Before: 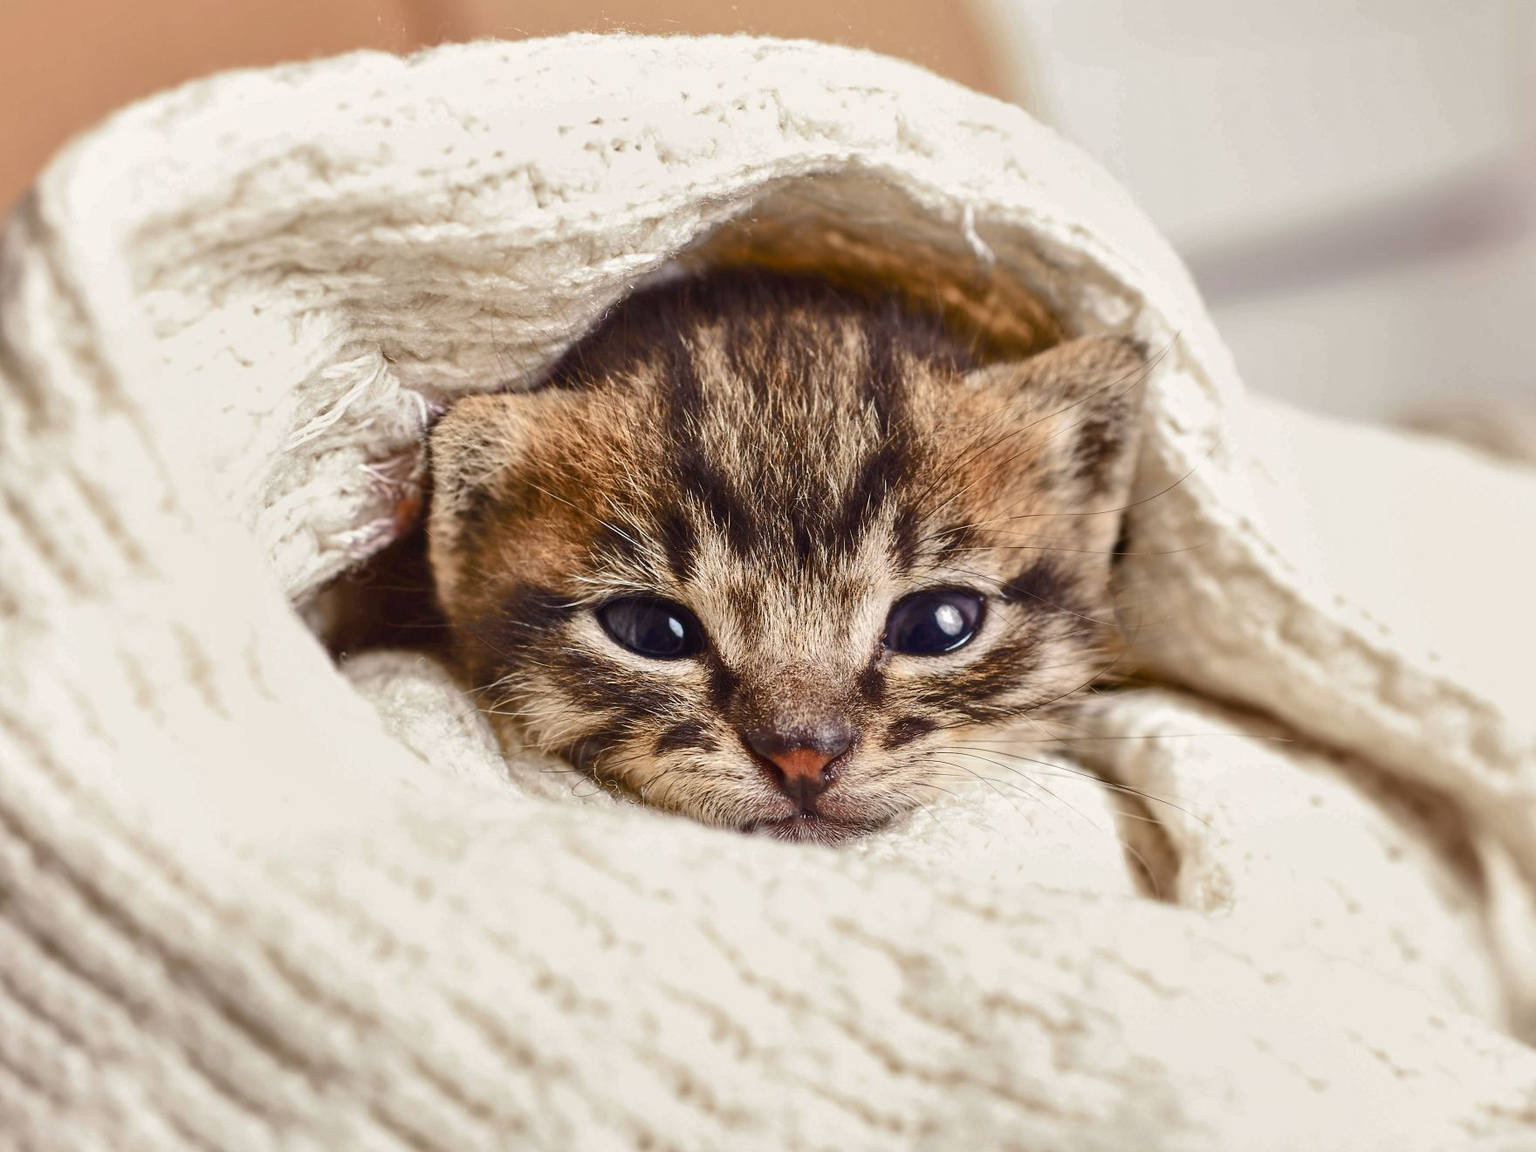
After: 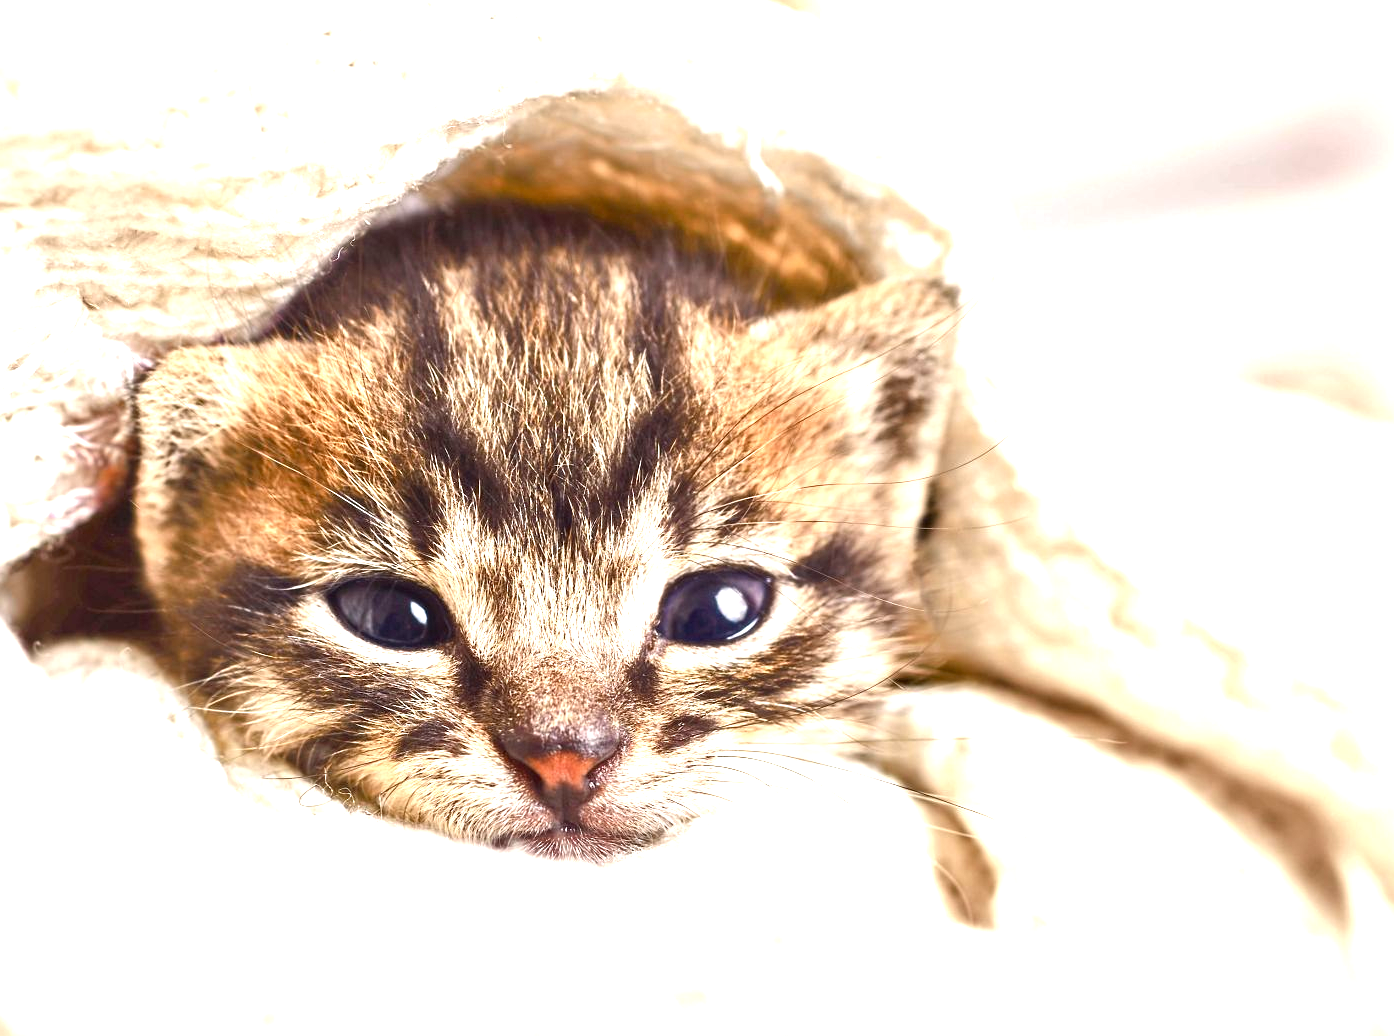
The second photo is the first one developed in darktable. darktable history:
crop and rotate: left 20.252%, top 8.095%, right 0.504%, bottom 13.362%
exposure: black level correction 0.001, exposure 1.398 EV, compensate highlight preservation false
